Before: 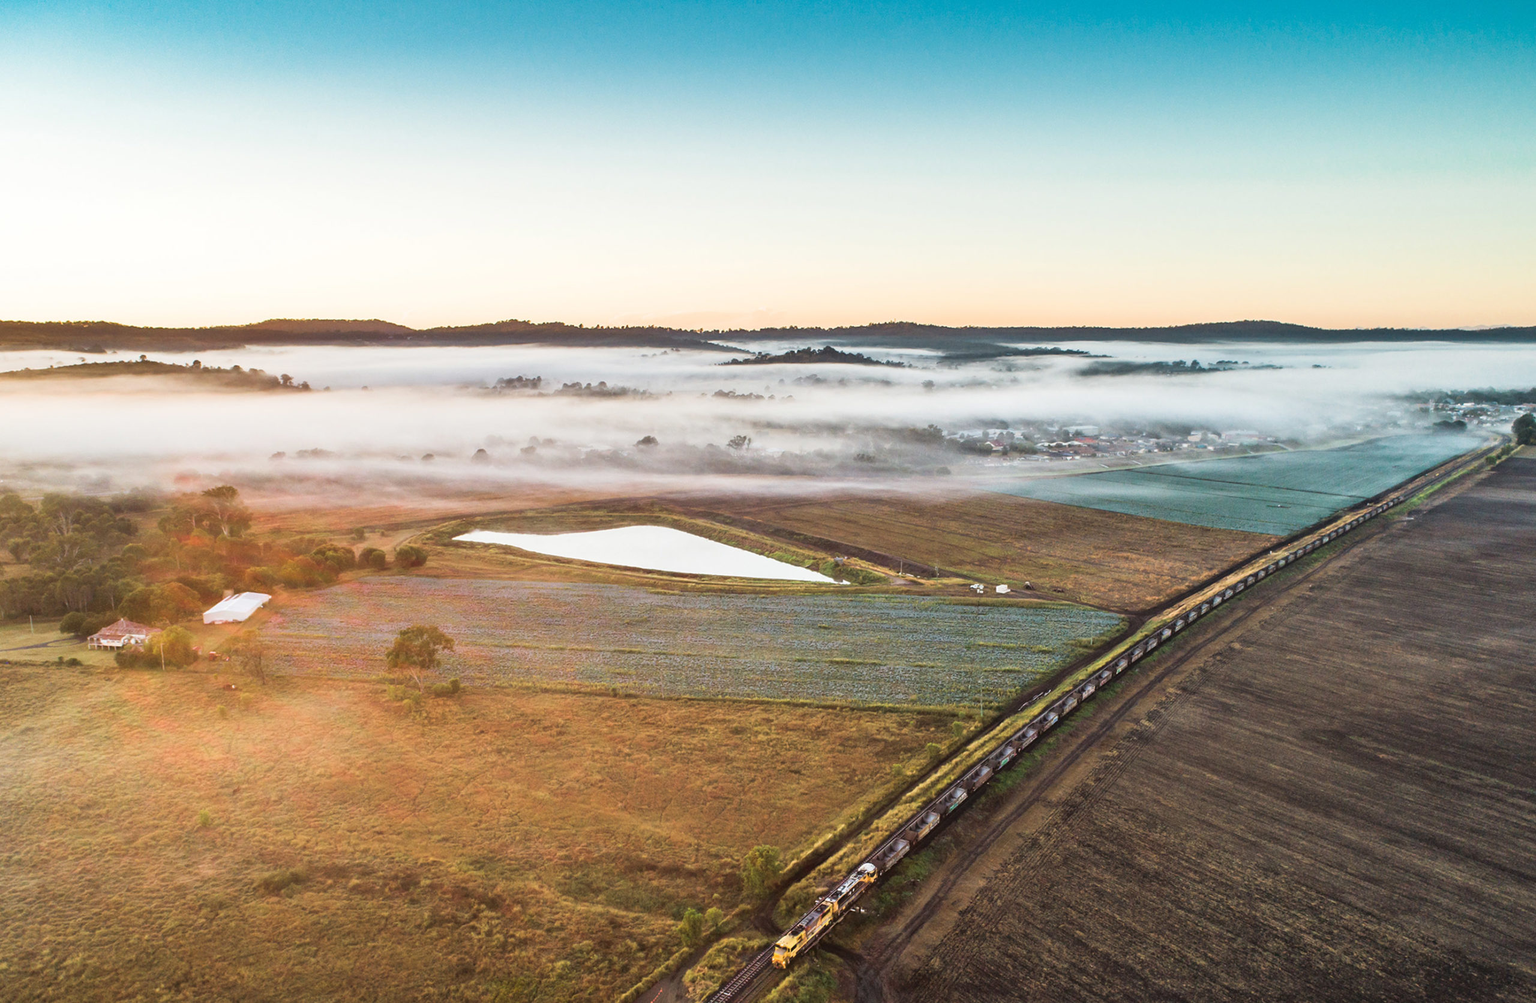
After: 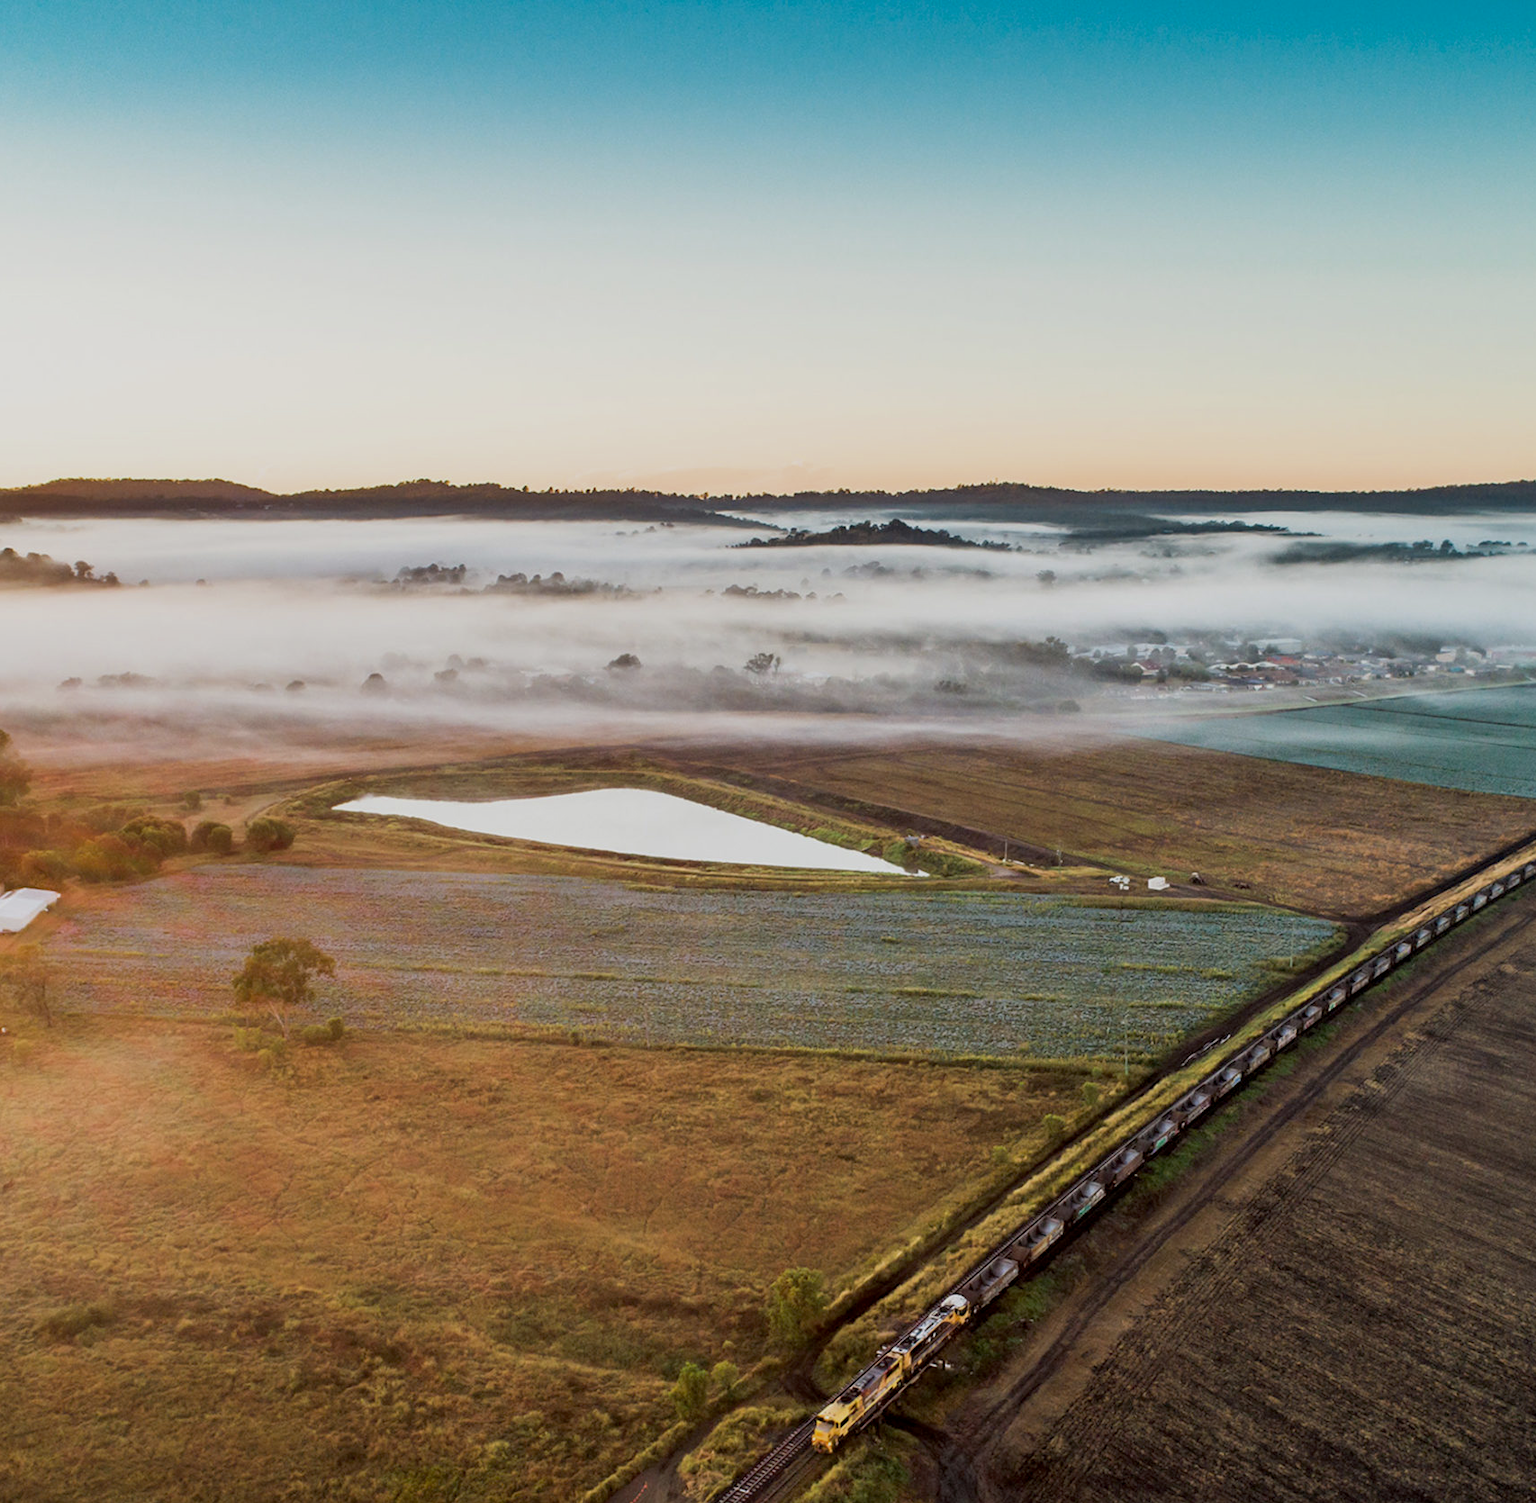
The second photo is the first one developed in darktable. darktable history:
crop and rotate: left 15.055%, right 18.278%
color zones: curves: ch0 [(0.068, 0.464) (0.25, 0.5) (0.48, 0.508) (0.75, 0.536) (0.886, 0.476) (0.967, 0.456)]; ch1 [(0.066, 0.456) (0.25, 0.5) (0.616, 0.508) (0.746, 0.56) (0.934, 0.444)]
exposure: black level correction 0.011, exposure -0.478 EV, compensate highlight preservation false
